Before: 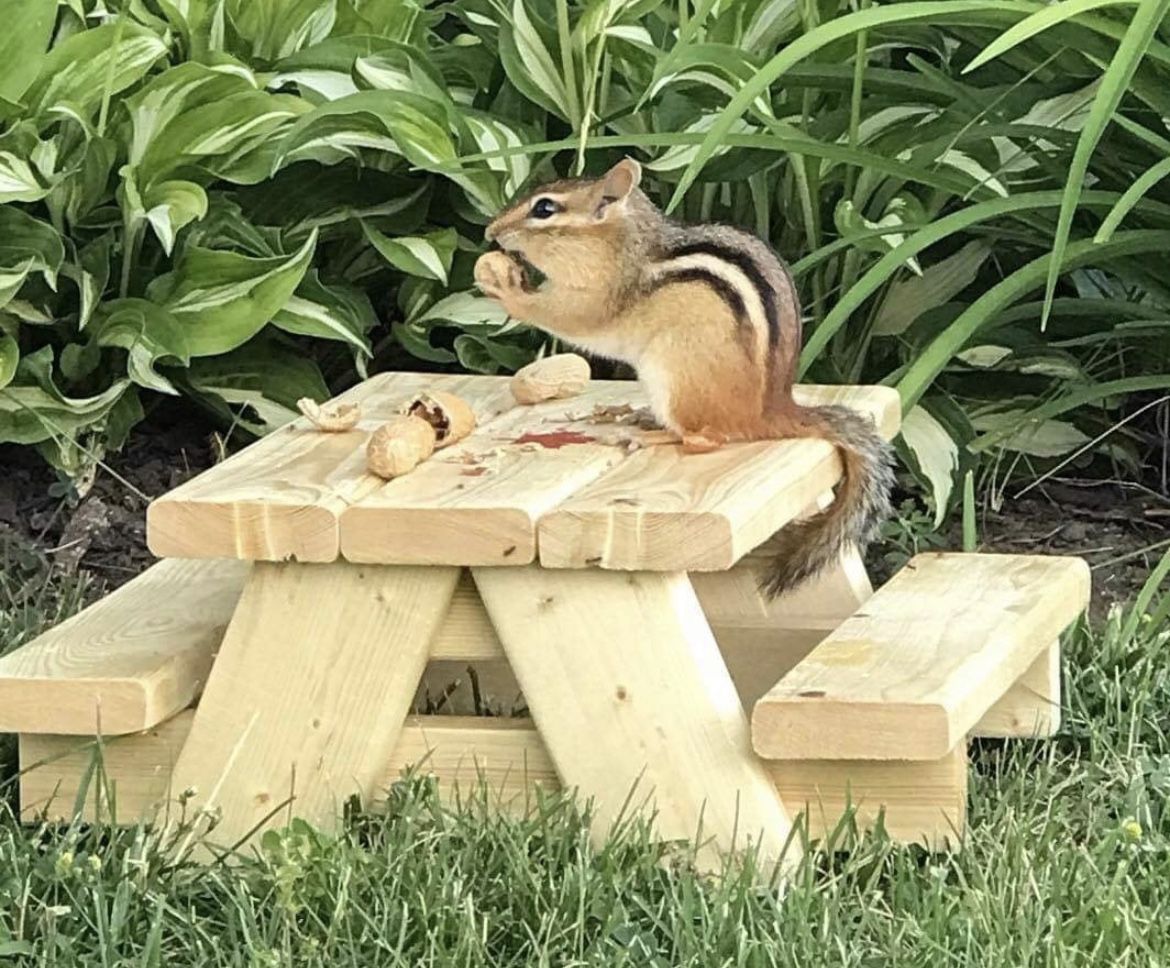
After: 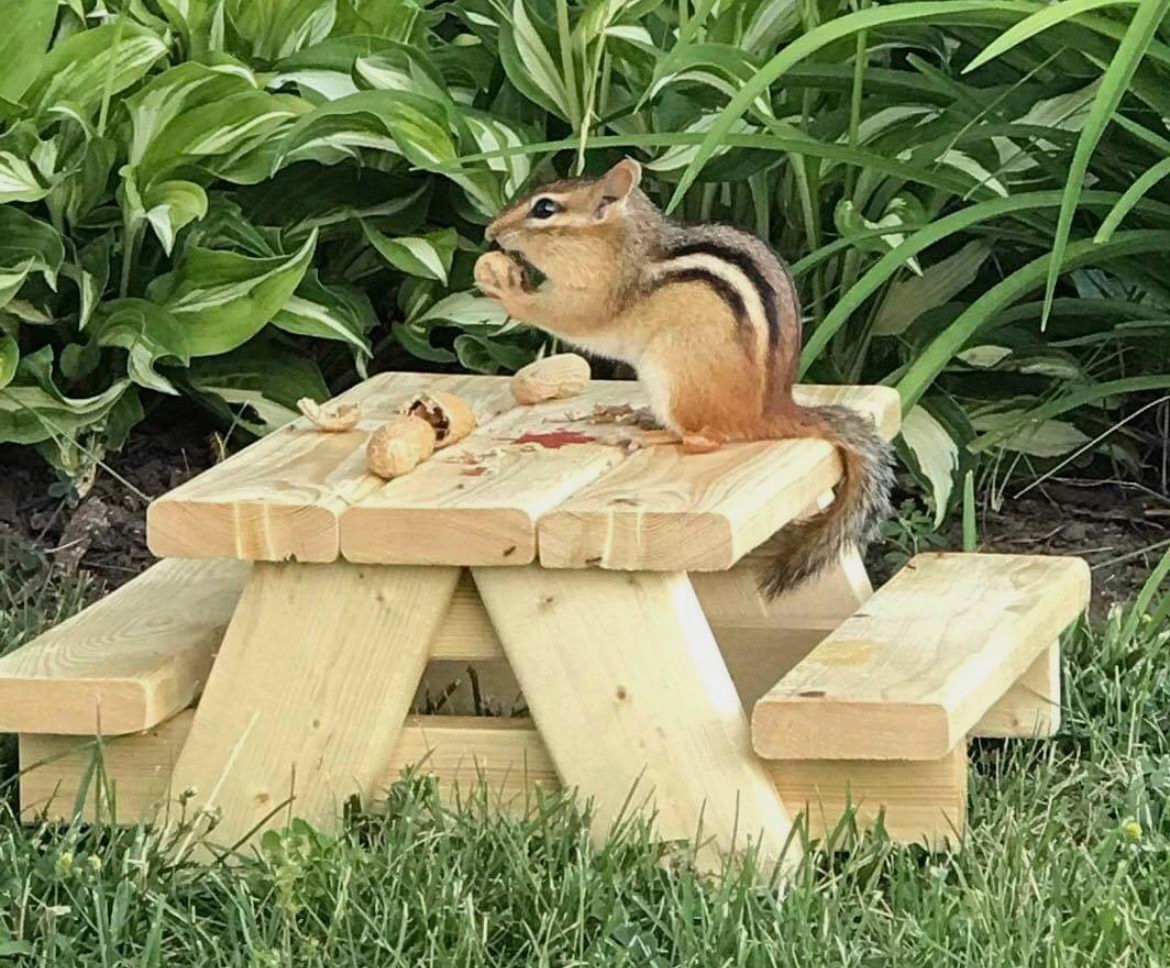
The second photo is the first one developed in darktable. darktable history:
exposure: exposure -0.209 EV, compensate exposure bias true, compensate highlight preservation false
